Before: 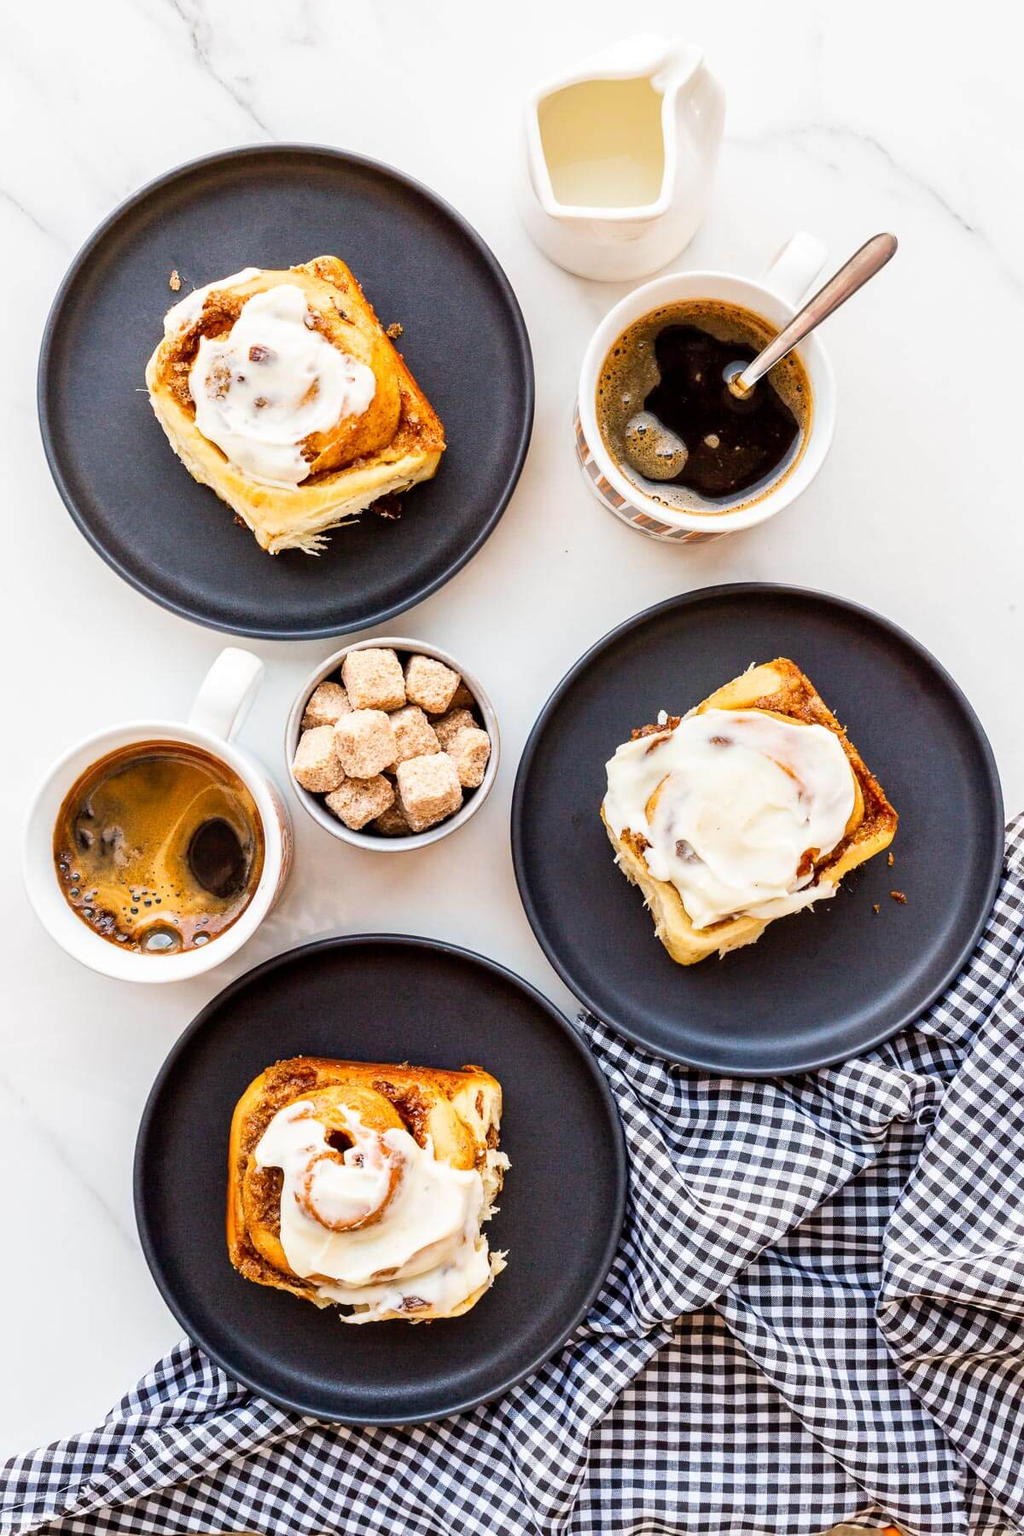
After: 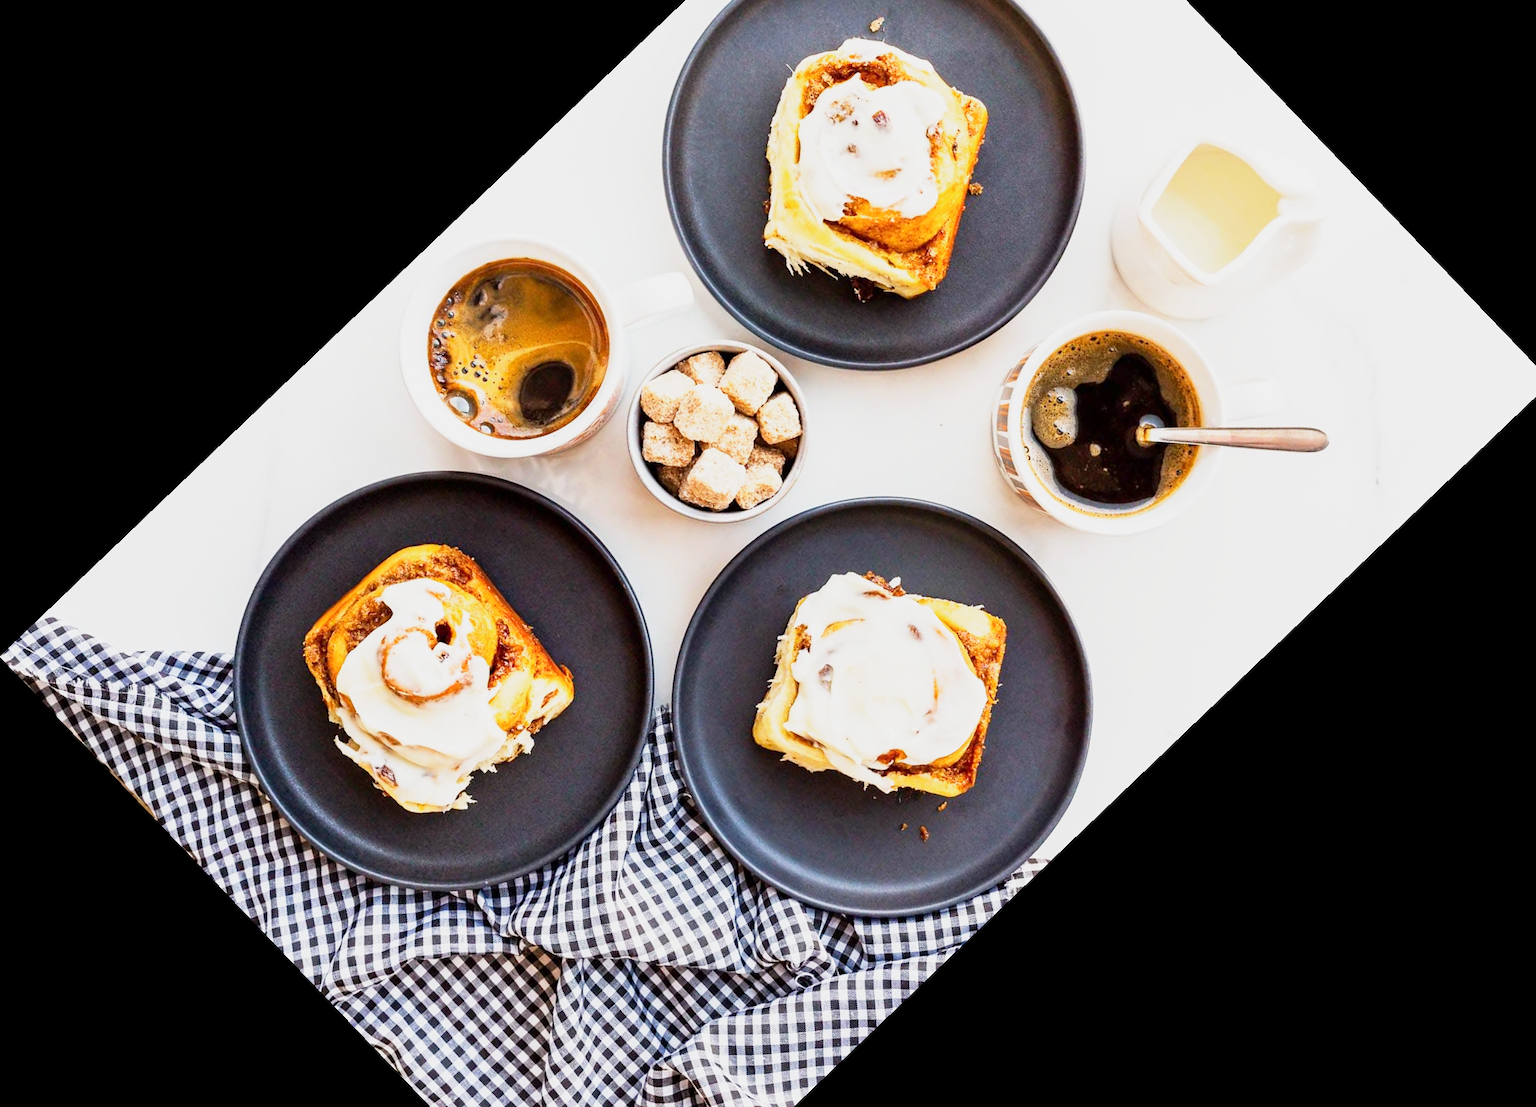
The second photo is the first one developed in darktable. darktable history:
base curve: curves: ch0 [(0, 0) (0.088, 0.125) (0.176, 0.251) (0.354, 0.501) (0.613, 0.749) (1, 0.877)], preserve colors none
crop and rotate: angle -46.26°, top 16.234%, right 0.912%, bottom 11.704%
